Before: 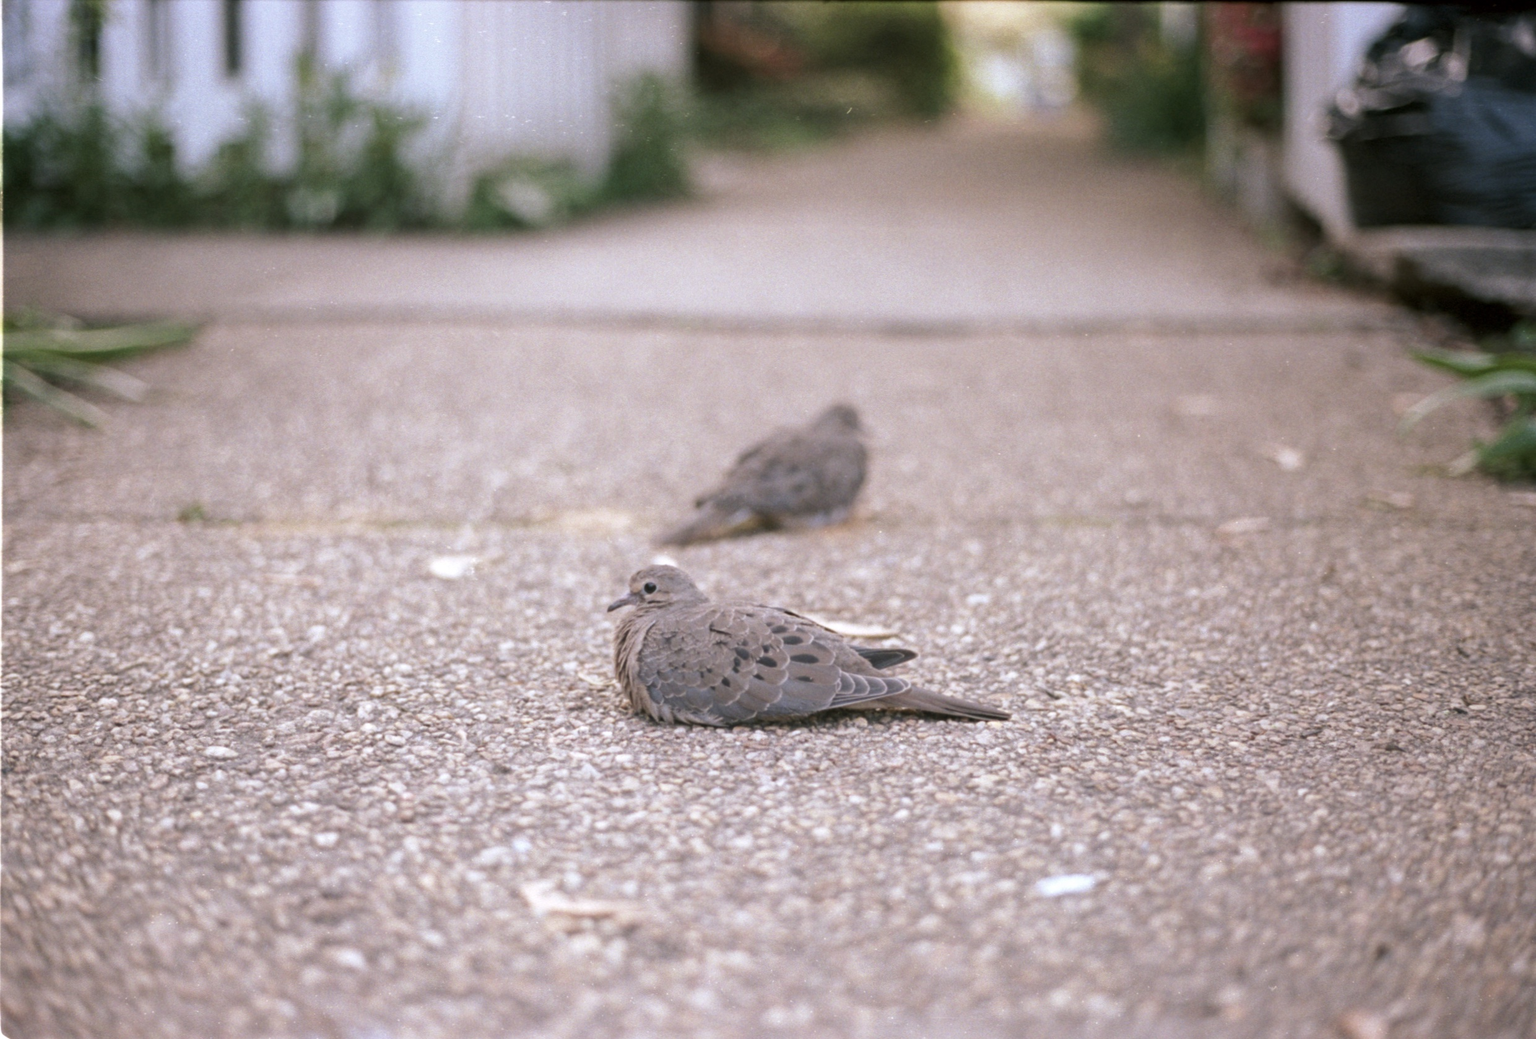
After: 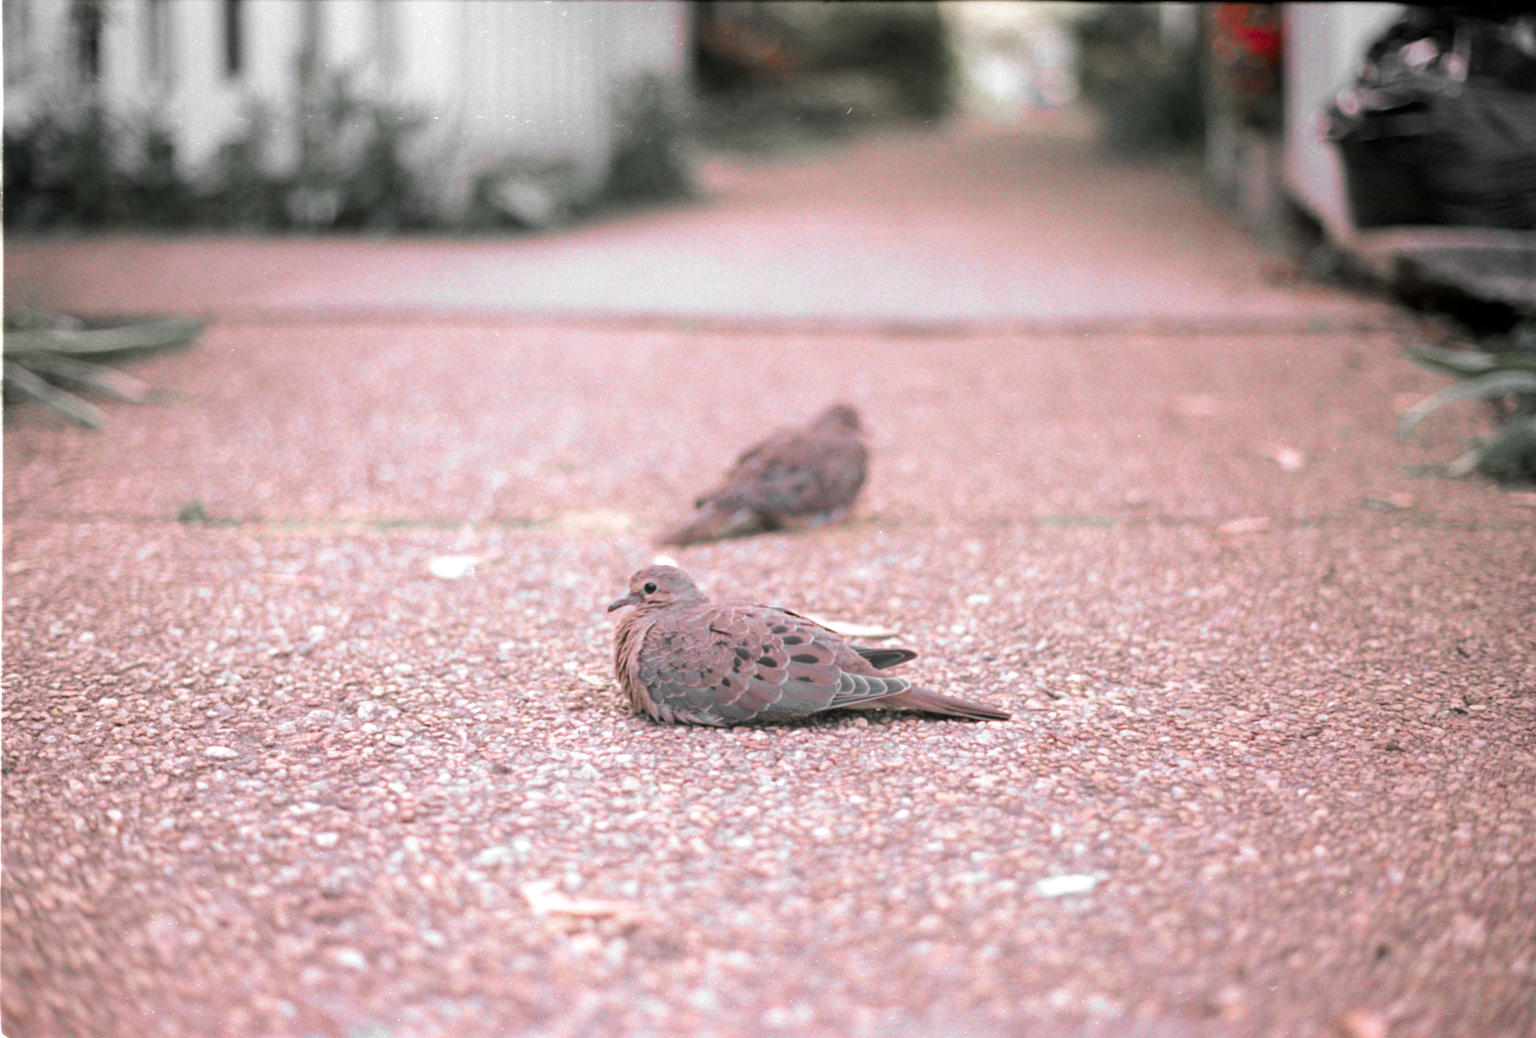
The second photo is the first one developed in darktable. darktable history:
color zones: curves: ch1 [(0, 0.831) (0.08, 0.771) (0.157, 0.268) (0.241, 0.207) (0.562, -0.005) (0.714, -0.013) (0.876, 0.01) (1, 0.831)]
exposure: exposure 0.2 EV, compensate highlight preservation false
